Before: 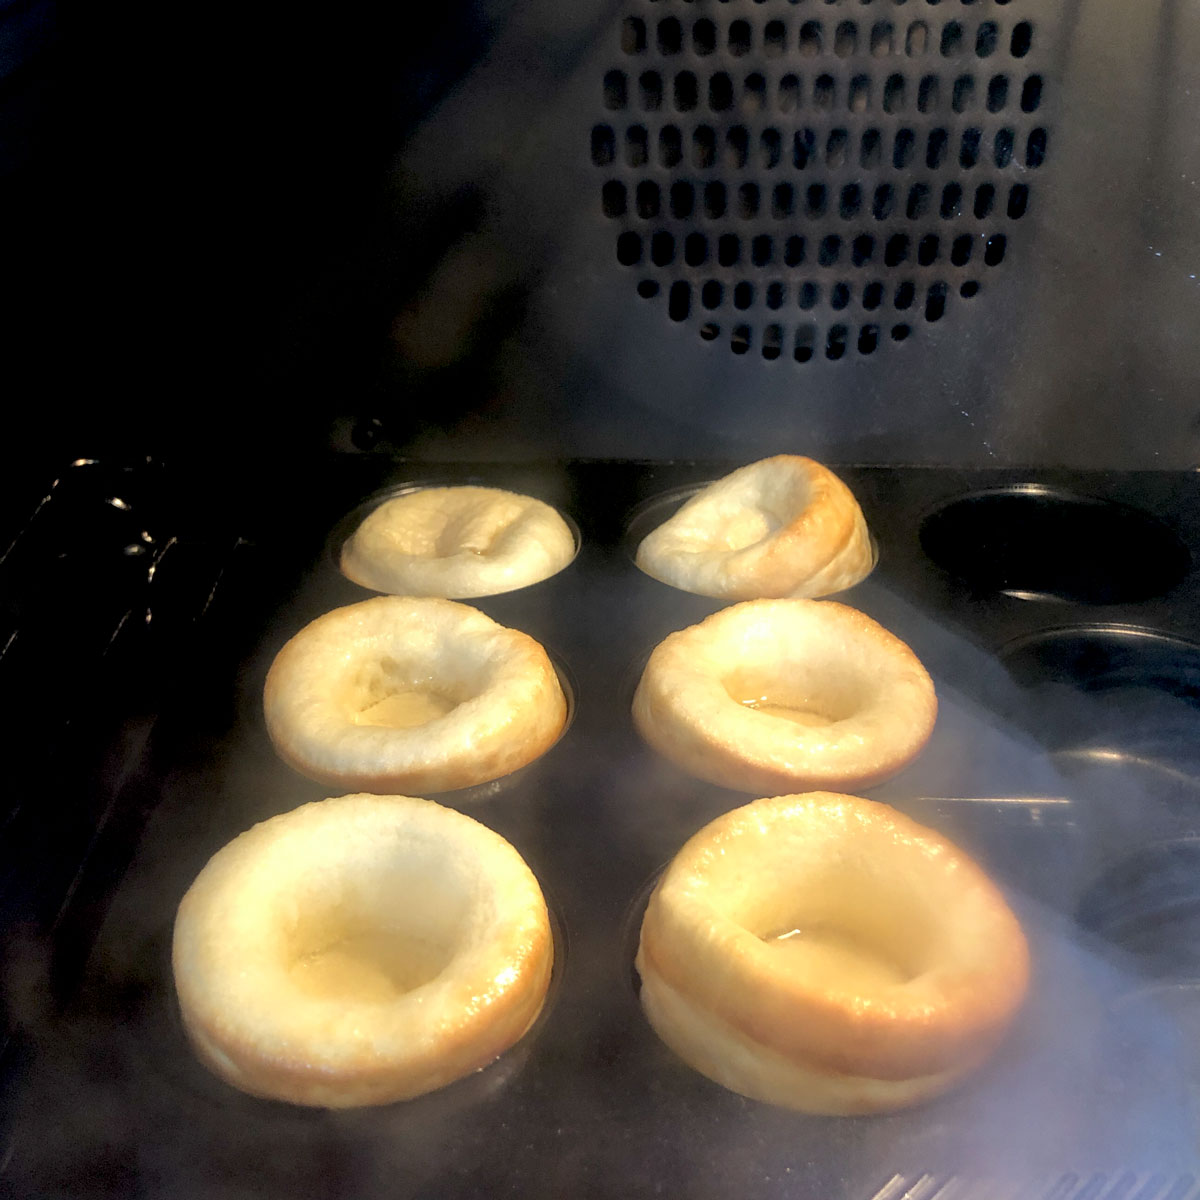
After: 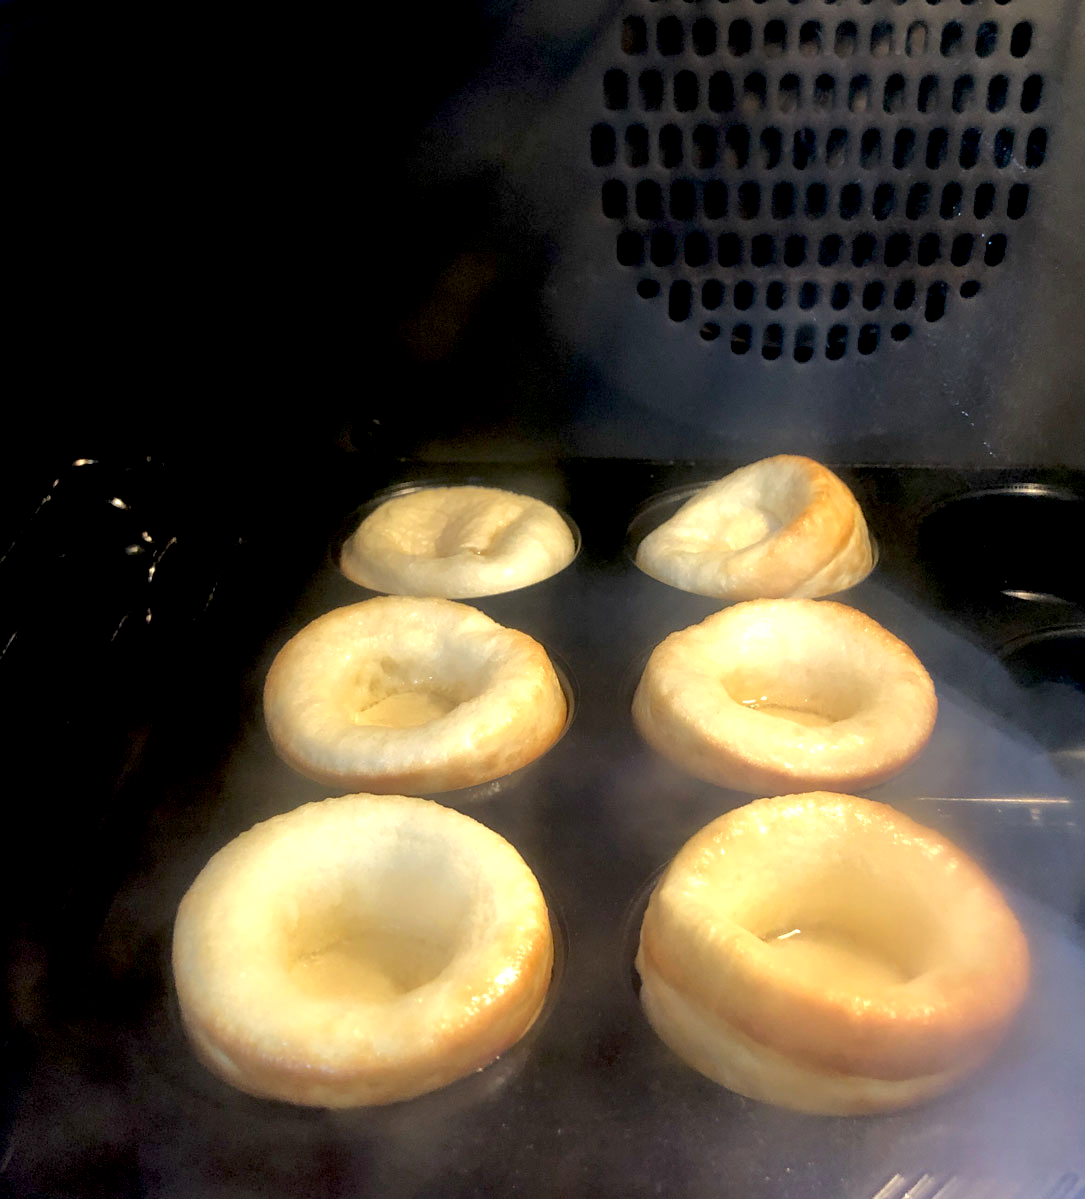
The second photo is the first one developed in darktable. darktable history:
exposure: black level correction 0.007, exposure 0.093 EV, compensate highlight preservation false
crop: right 9.509%, bottom 0.031%
